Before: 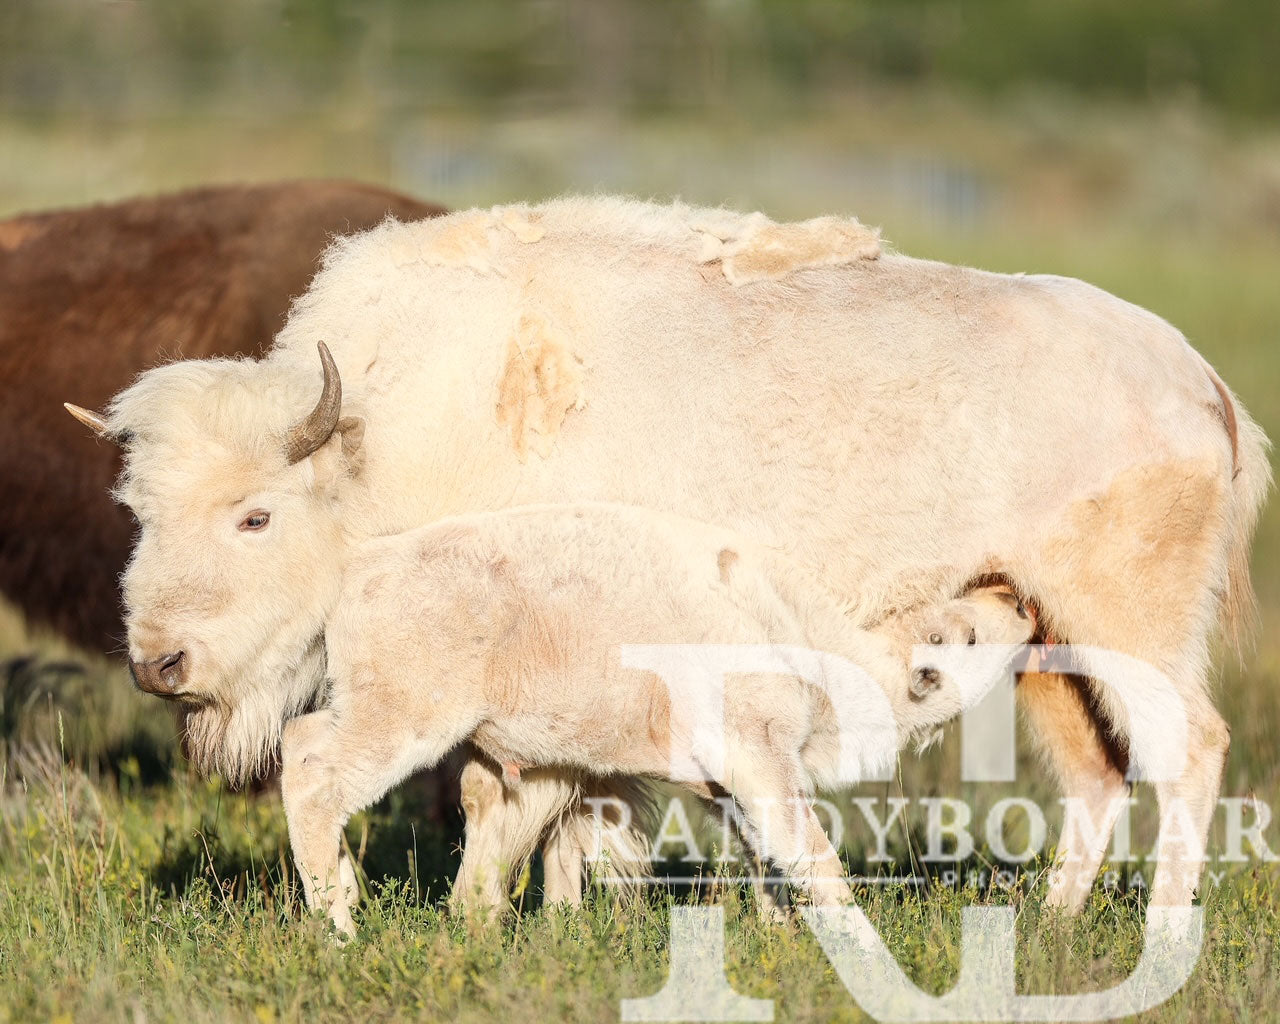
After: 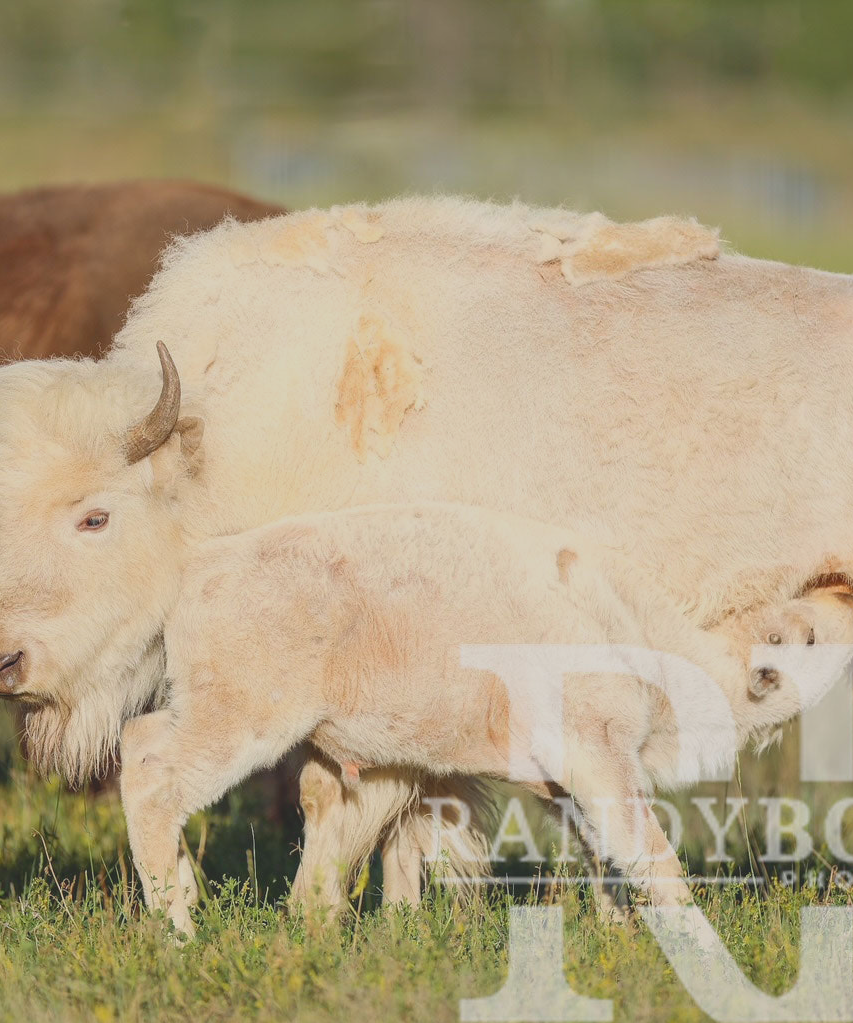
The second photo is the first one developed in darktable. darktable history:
contrast brightness saturation: contrast -0.28
crop and rotate: left 12.648%, right 20.685%
